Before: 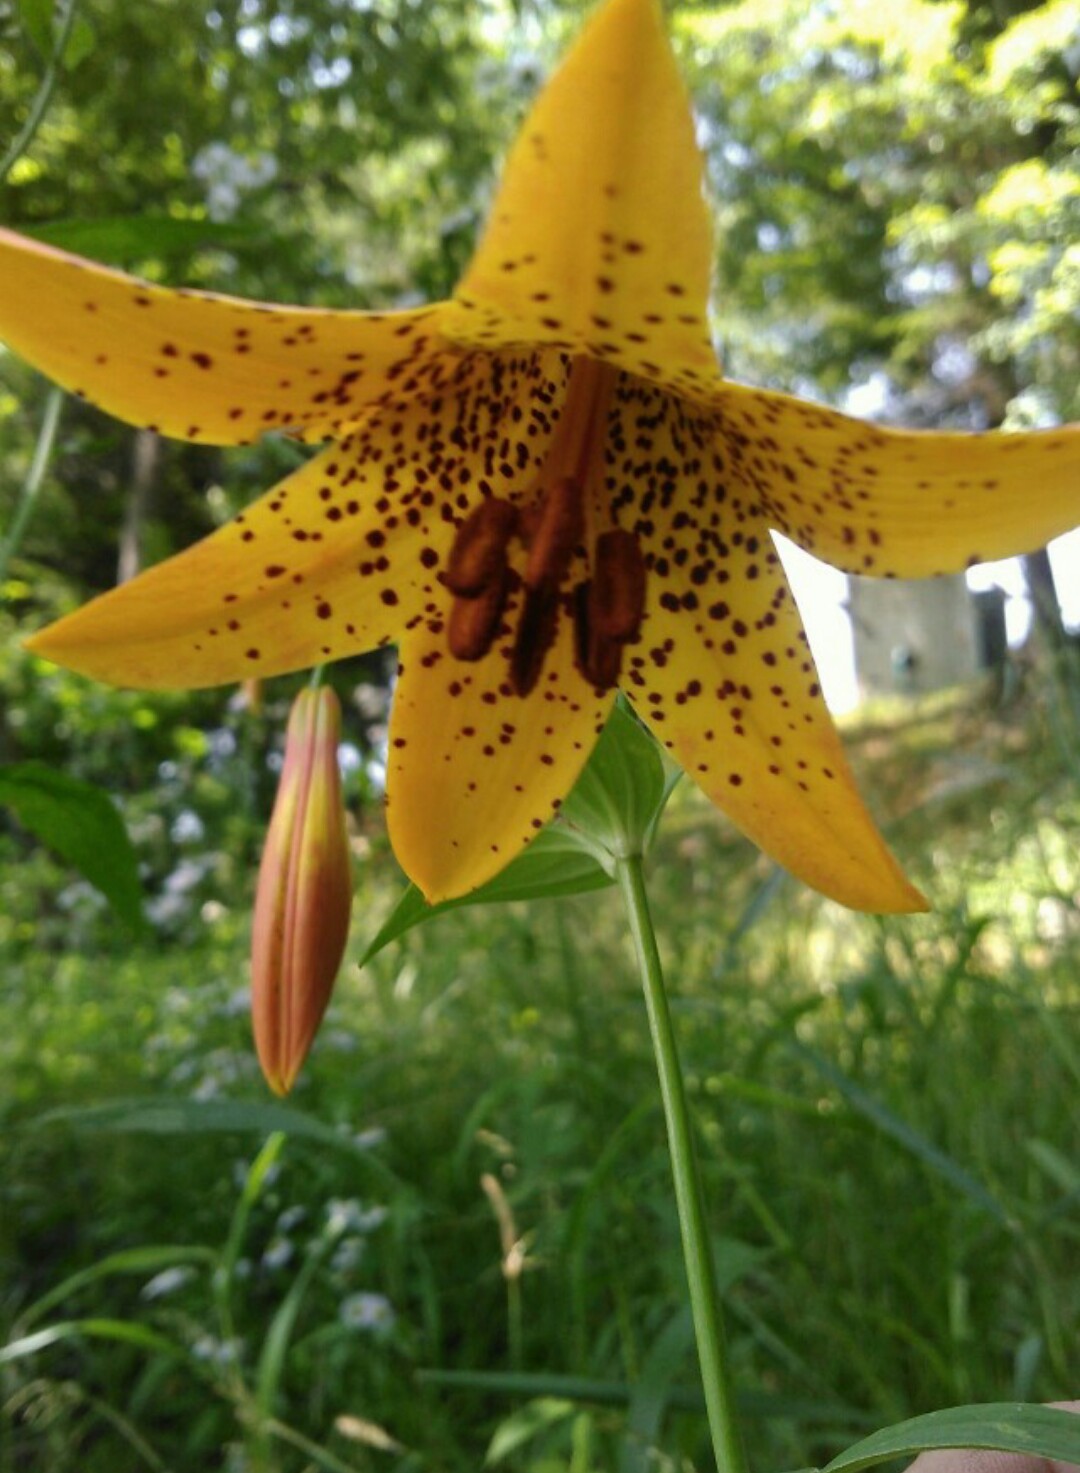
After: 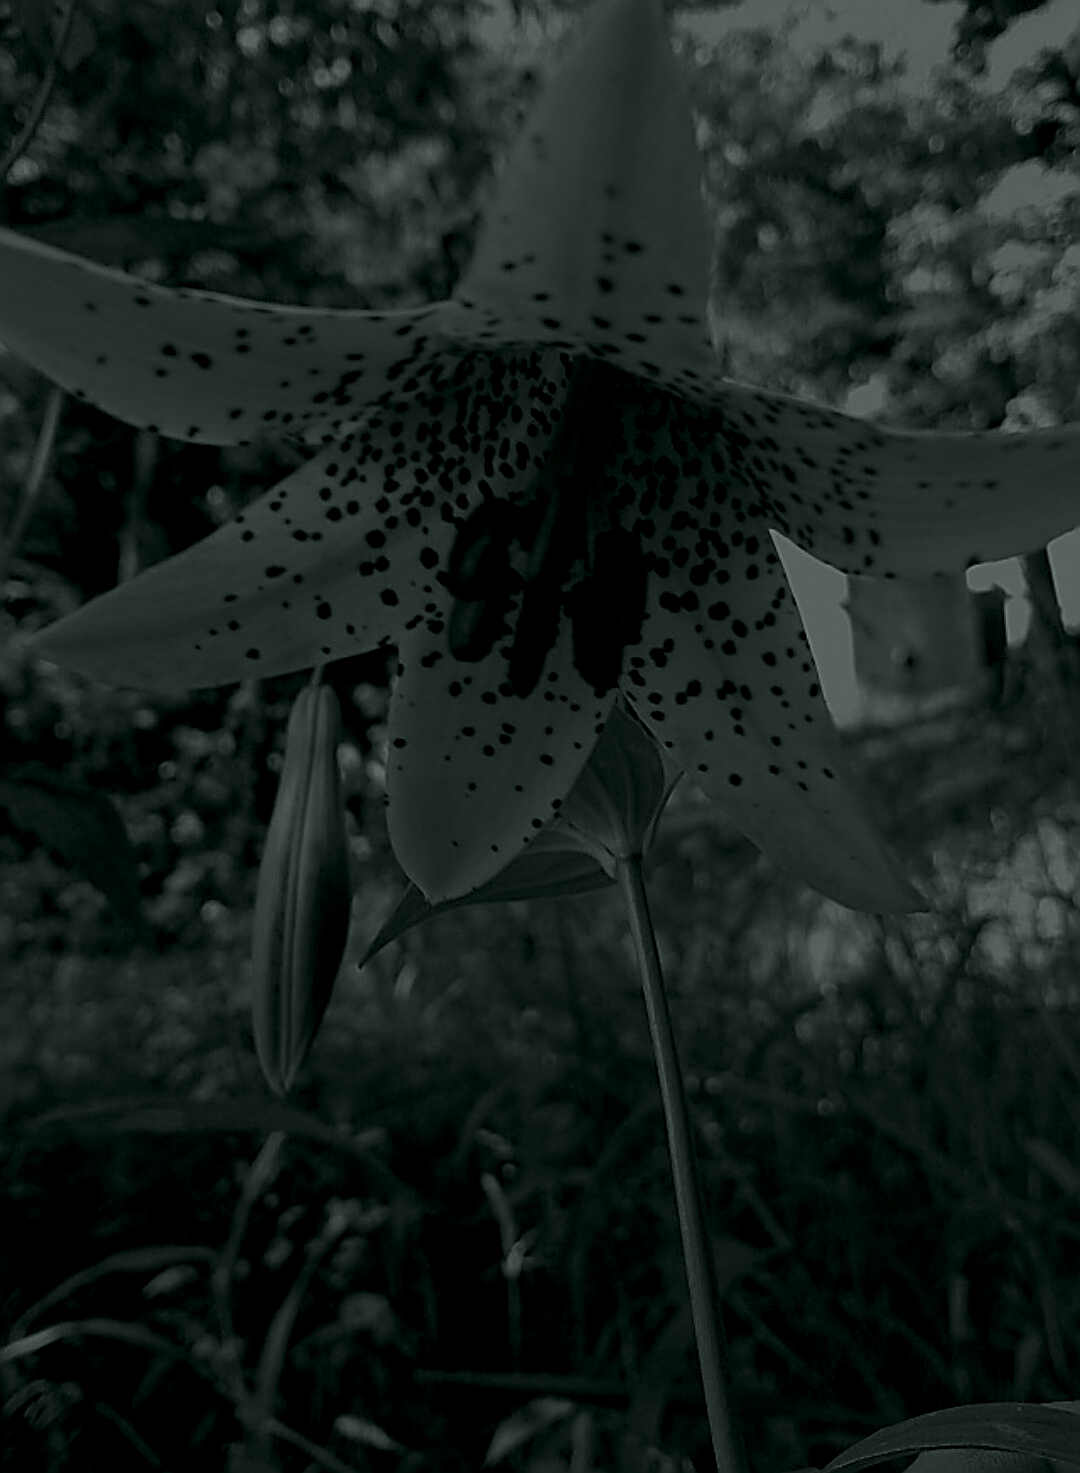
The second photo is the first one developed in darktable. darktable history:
sharpen: amount 2
color balance: contrast 6.48%, output saturation 113.3%
colorize: hue 90°, saturation 19%, lightness 1.59%, version 1
